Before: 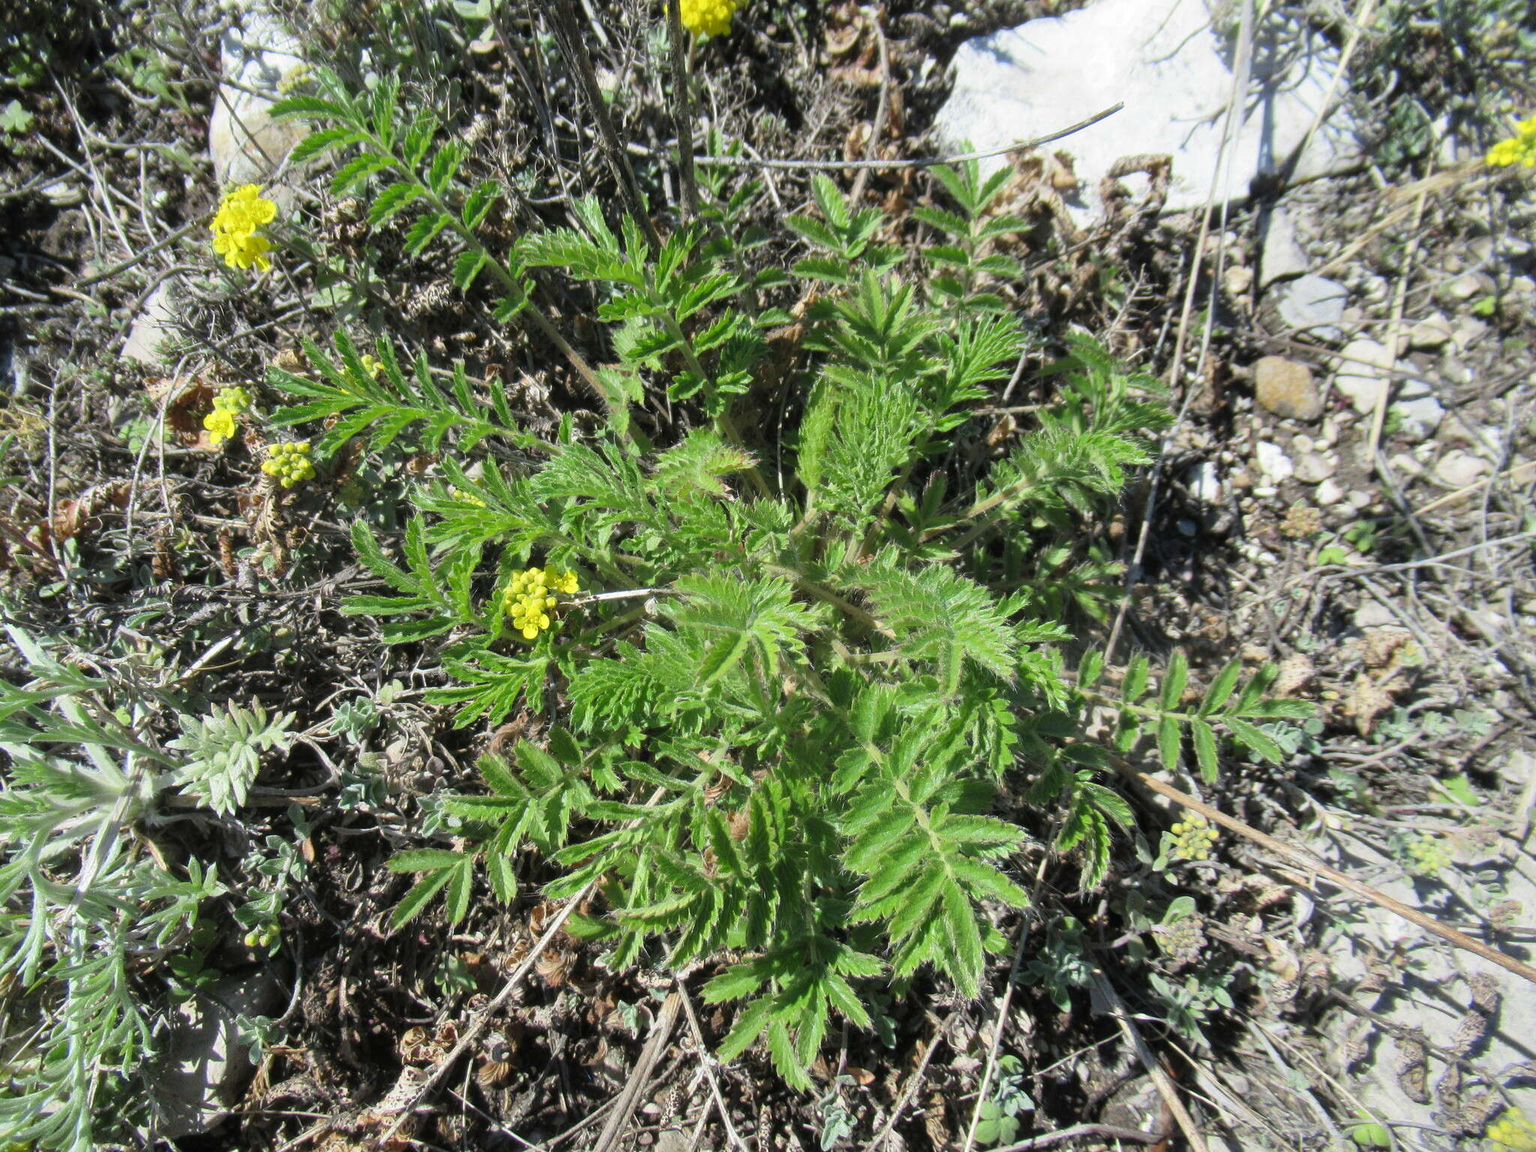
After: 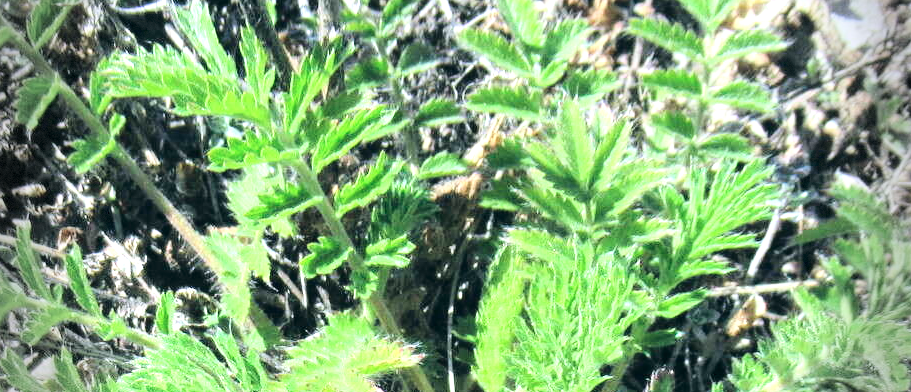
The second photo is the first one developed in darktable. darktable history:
base curve: curves: ch0 [(0, 0) (0.036, 0.025) (0.121, 0.166) (0.206, 0.329) (0.605, 0.79) (1, 1)], exposure shift 0.01
exposure: black level correction -0.002, exposure 1.112 EV, compensate exposure bias true, compensate highlight preservation false
vignetting: fall-off start 76.85%, fall-off radius 27.96%, width/height ratio 0.978, dithering 8-bit output, unbound false
local contrast: highlights 106%, shadows 100%, detail 119%, midtone range 0.2
crop: left 28.783%, top 16.836%, right 26.719%, bottom 57.625%
color calibration: illuminant Planckian (black body), x 0.378, y 0.375, temperature 4058.27 K
color correction: highlights a* 5.49, highlights b* 5.34, shadows a* -4.23, shadows b* -5.06
